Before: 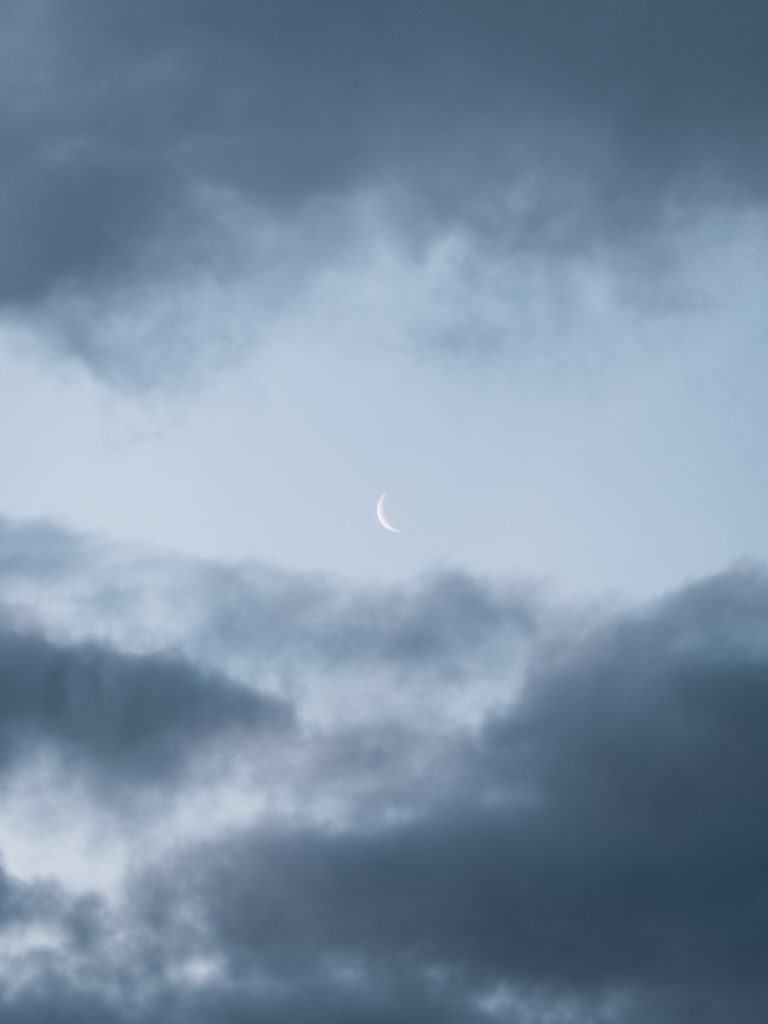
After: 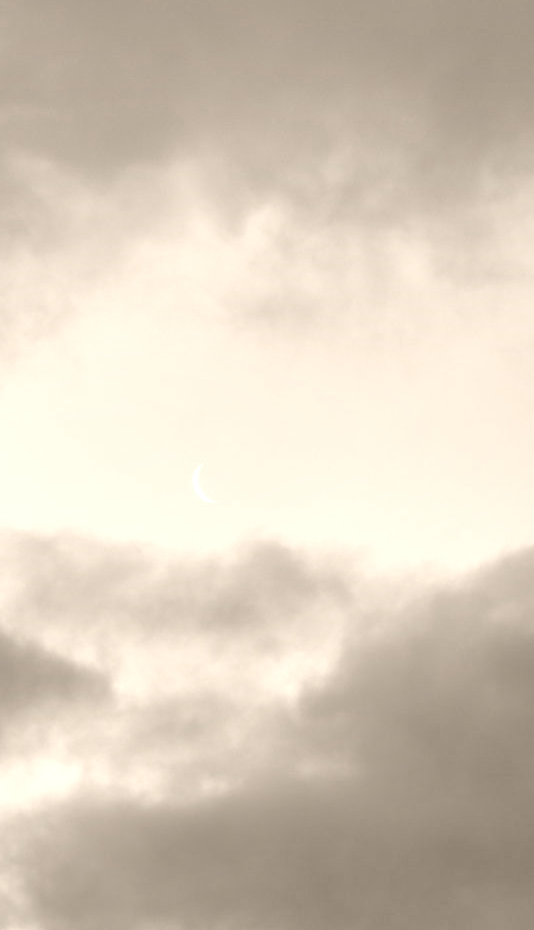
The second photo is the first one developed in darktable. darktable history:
exposure: exposure -0.582 EV, compensate highlight preservation false
crop and rotate: left 24.034%, top 2.838%, right 6.406%, bottom 6.299%
colorize: hue 34.49°, saturation 35.33%, source mix 100%, version 1
rgb levels: levels [[0.013, 0.434, 0.89], [0, 0.5, 1], [0, 0.5, 1]]
shadows and highlights: highlights color adjustment 0%, low approximation 0.01, soften with gaussian
